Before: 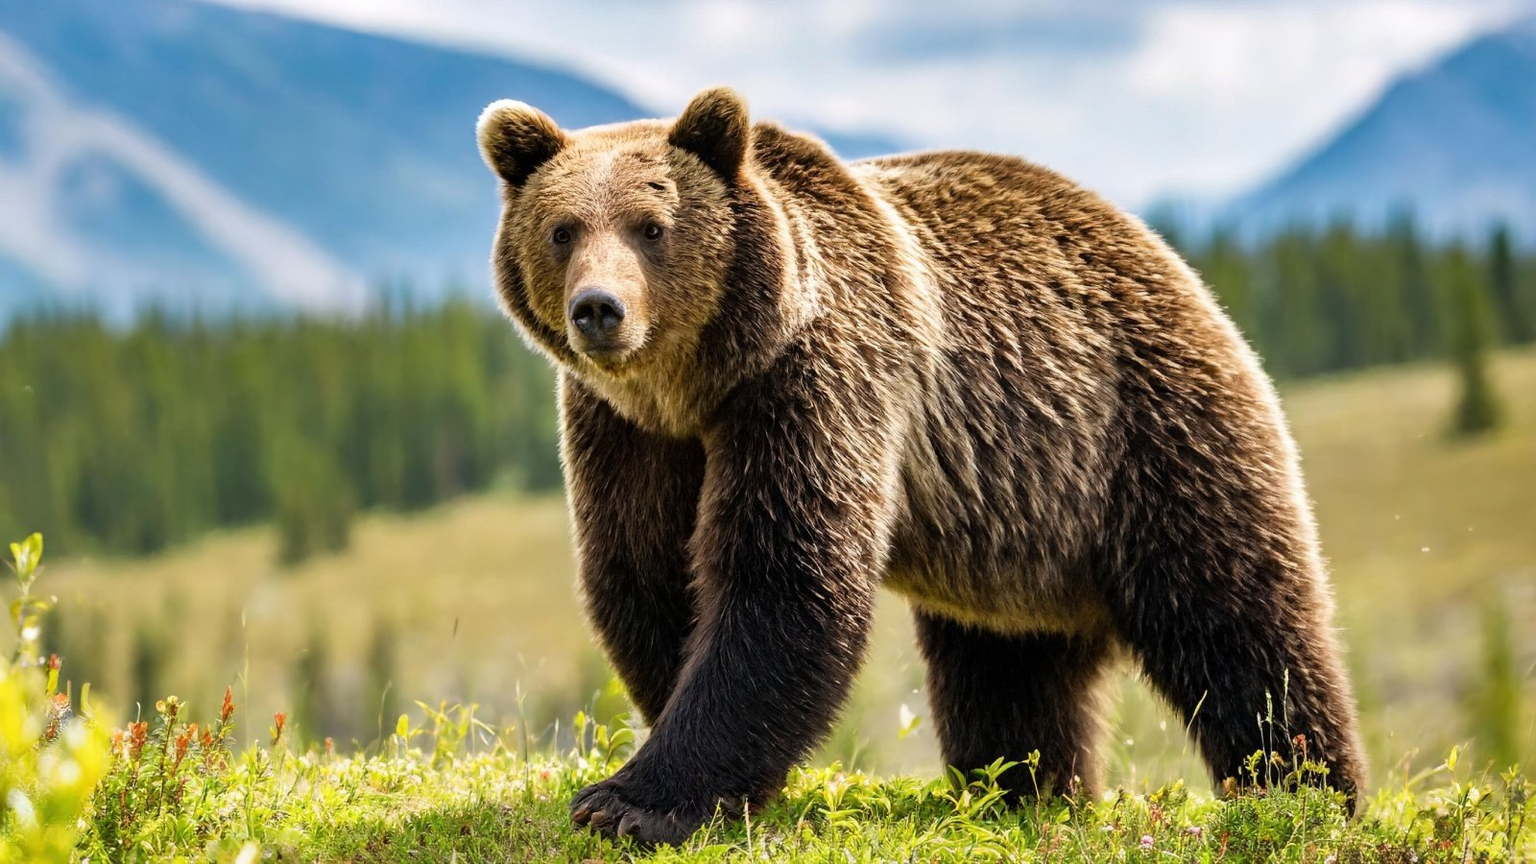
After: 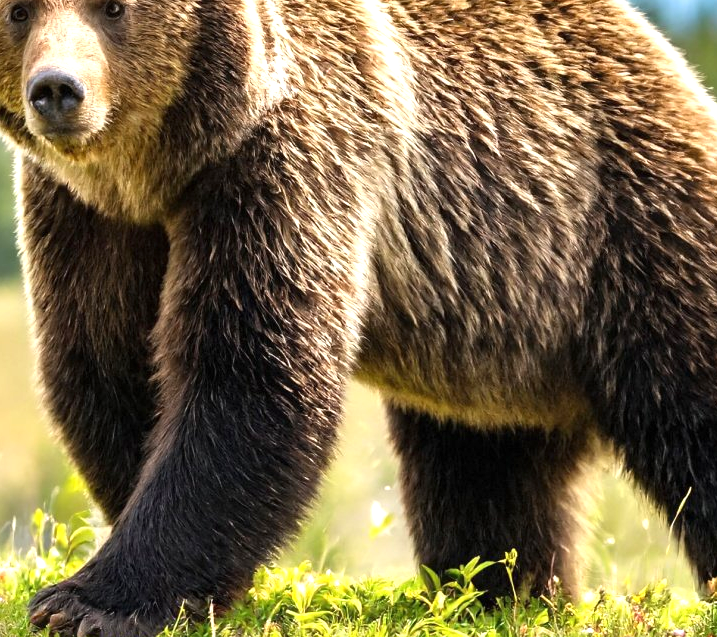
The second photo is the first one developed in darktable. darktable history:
crop: left 35.414%, top 25.869%, right 19.712%, bottom 3.348%
exposure: black level correction 0, exposure 0.695 EV, compensate highlight preservation false
